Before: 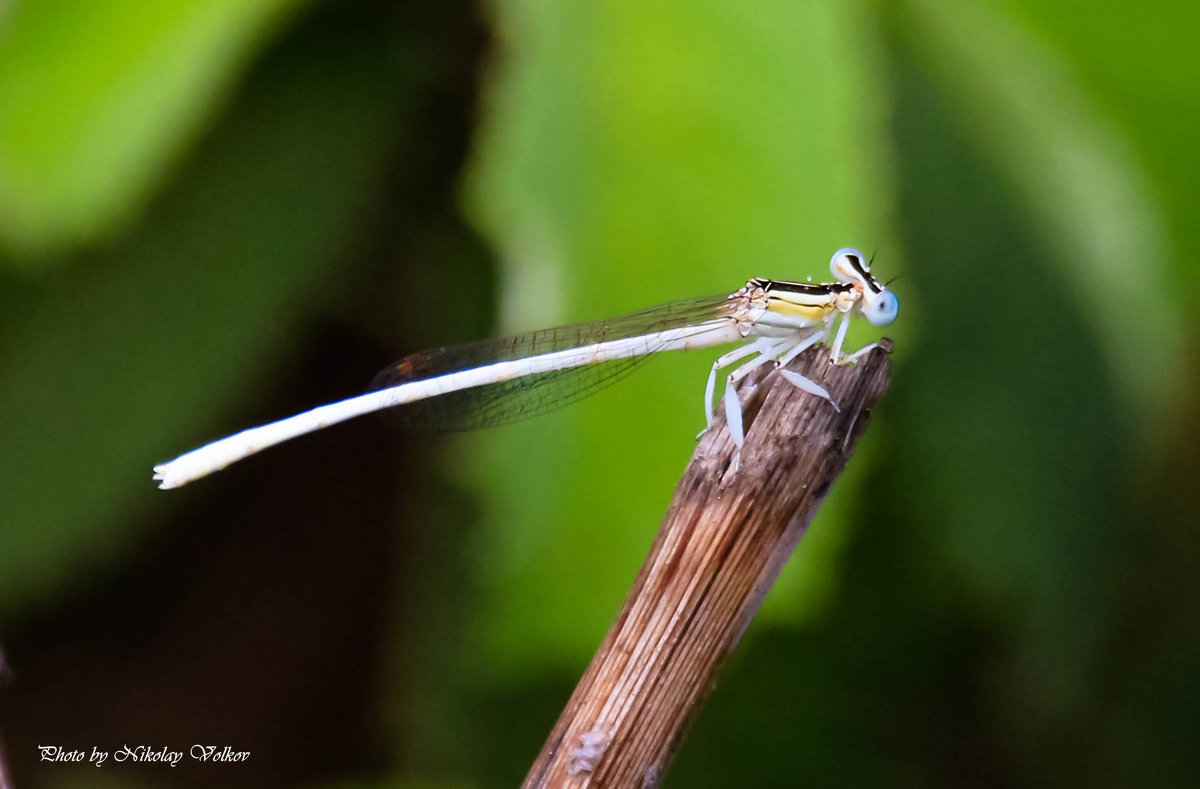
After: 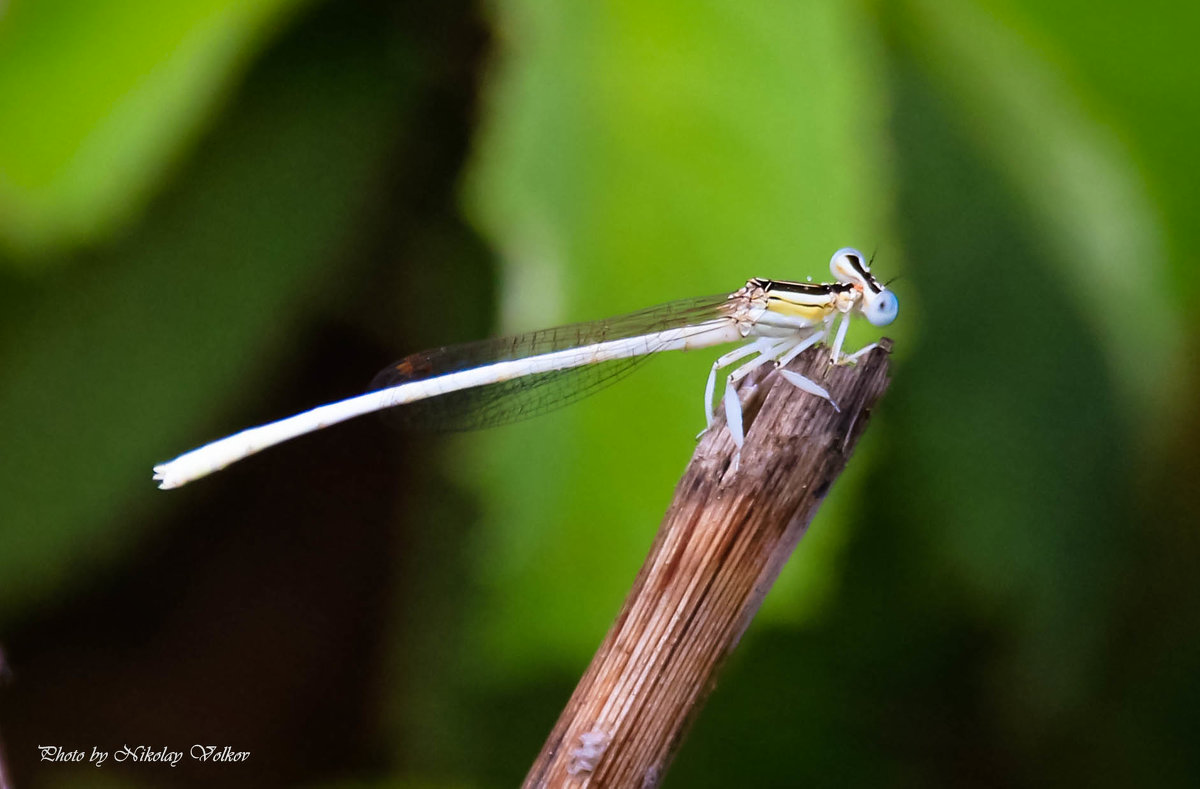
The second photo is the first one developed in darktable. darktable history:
vignetting: brightness -0.244, saturation 0.152, automatic ratio true
